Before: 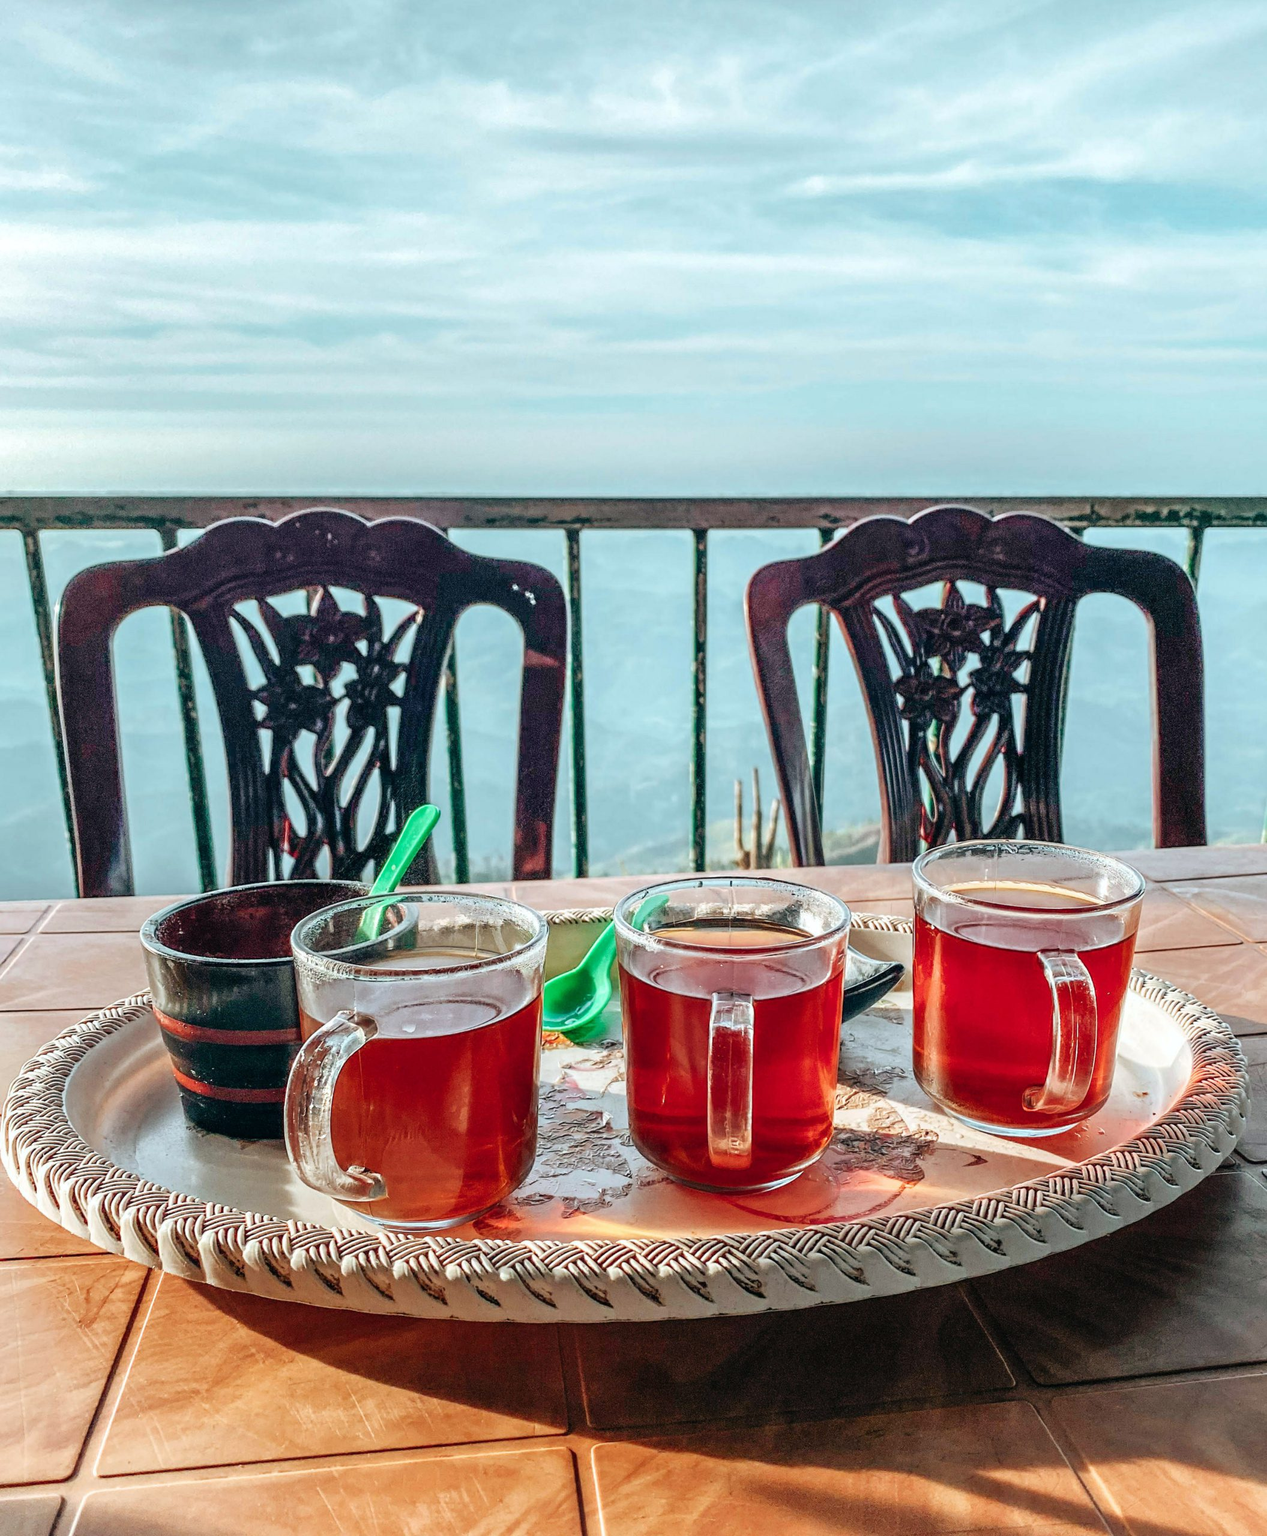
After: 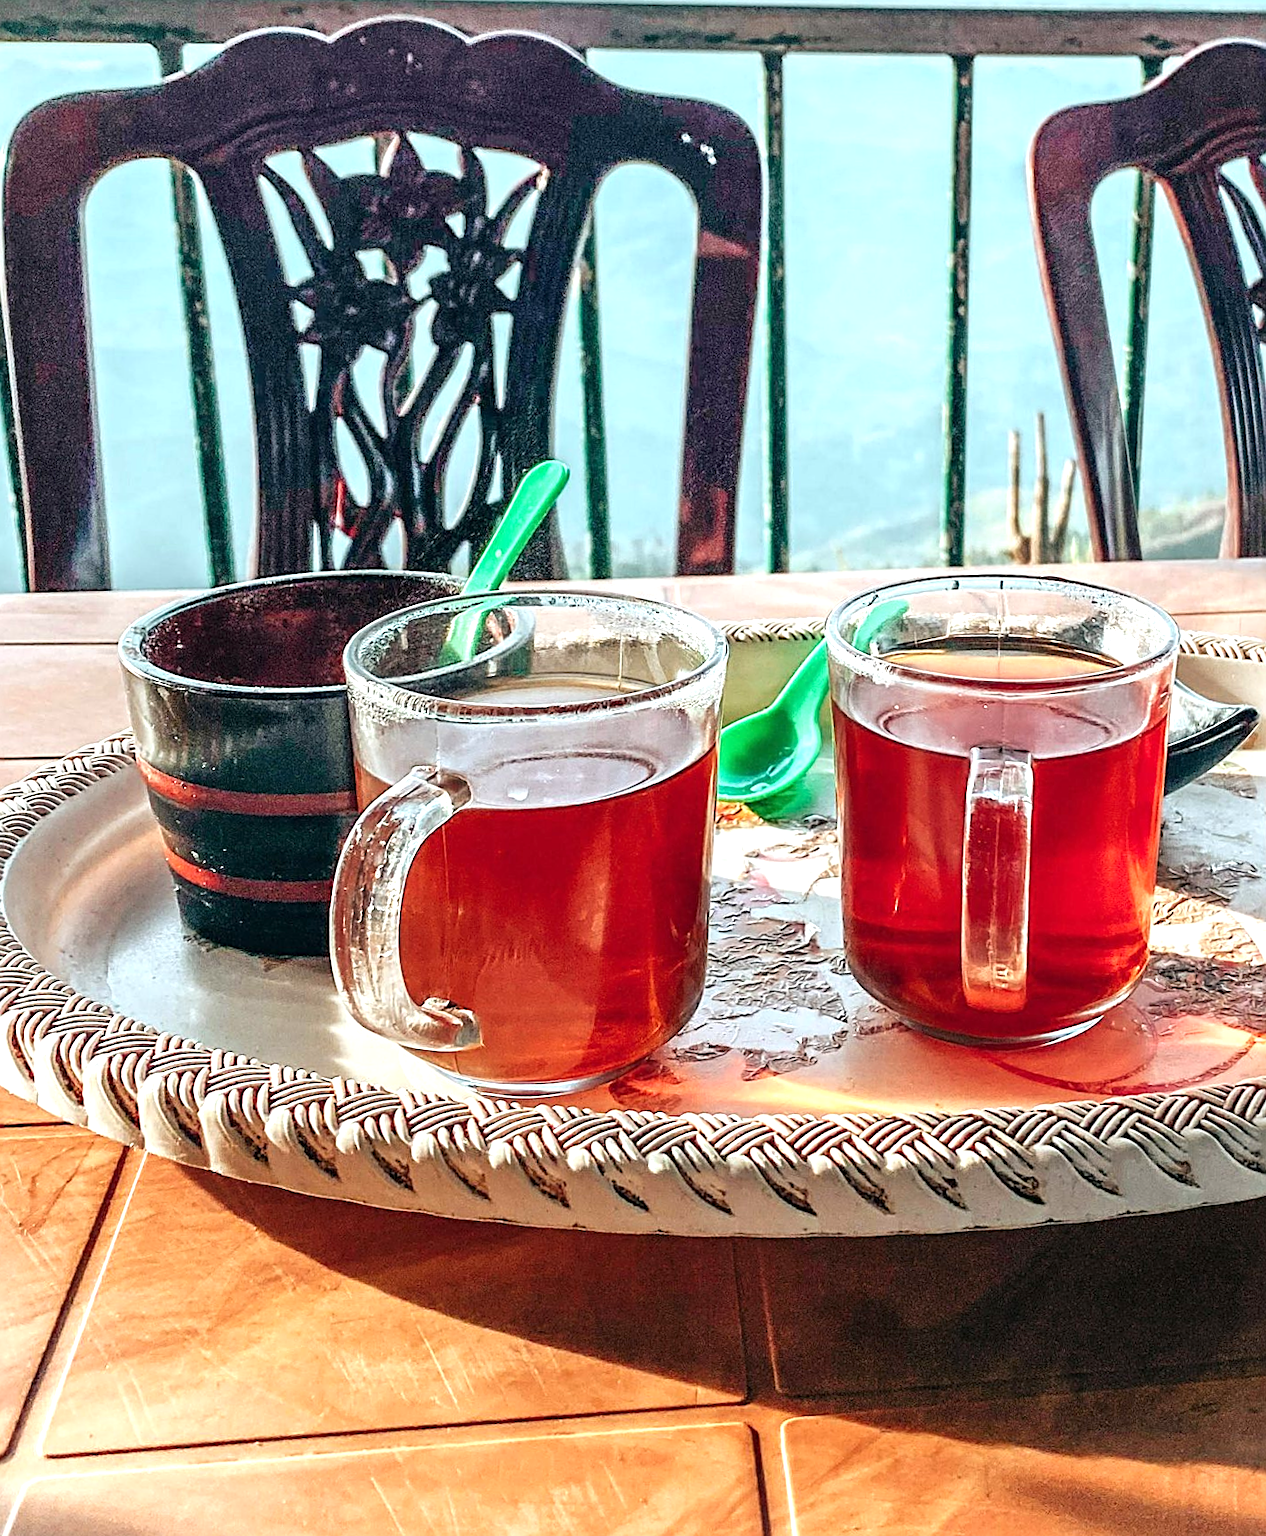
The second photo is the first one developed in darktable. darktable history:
exposure: exposure 0.6 EV, compensate highlight preservation false
sharpen: on, module defaults
crop and rotate: angle -0.82°, left 3.85%, top 31.828%, right 27.992%
